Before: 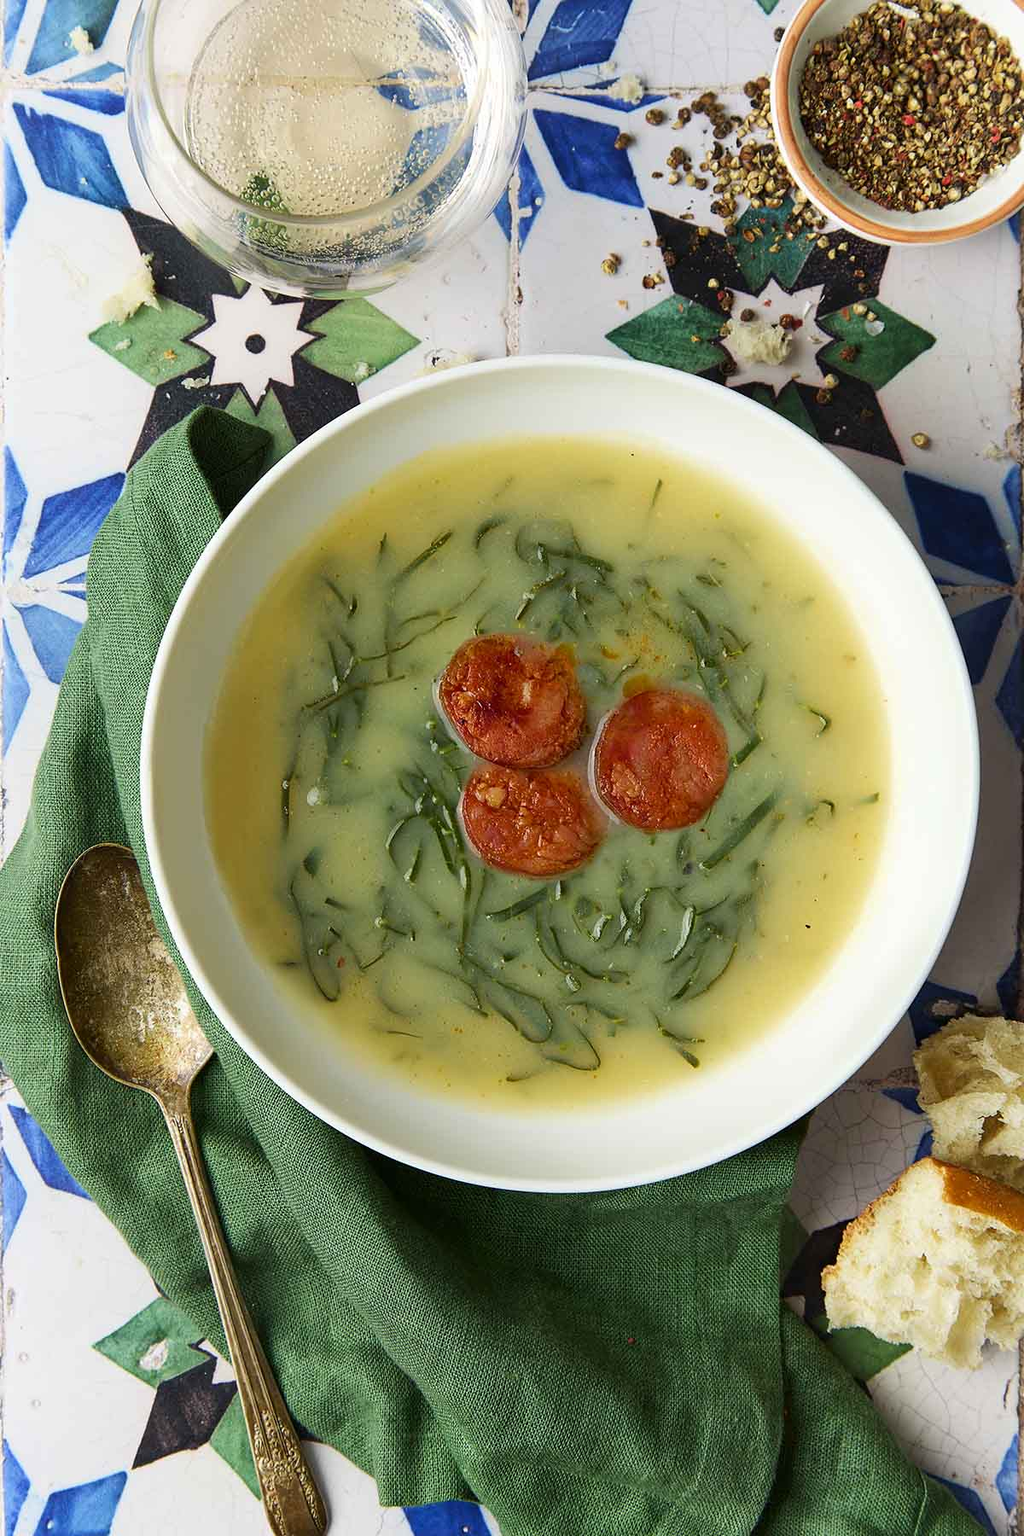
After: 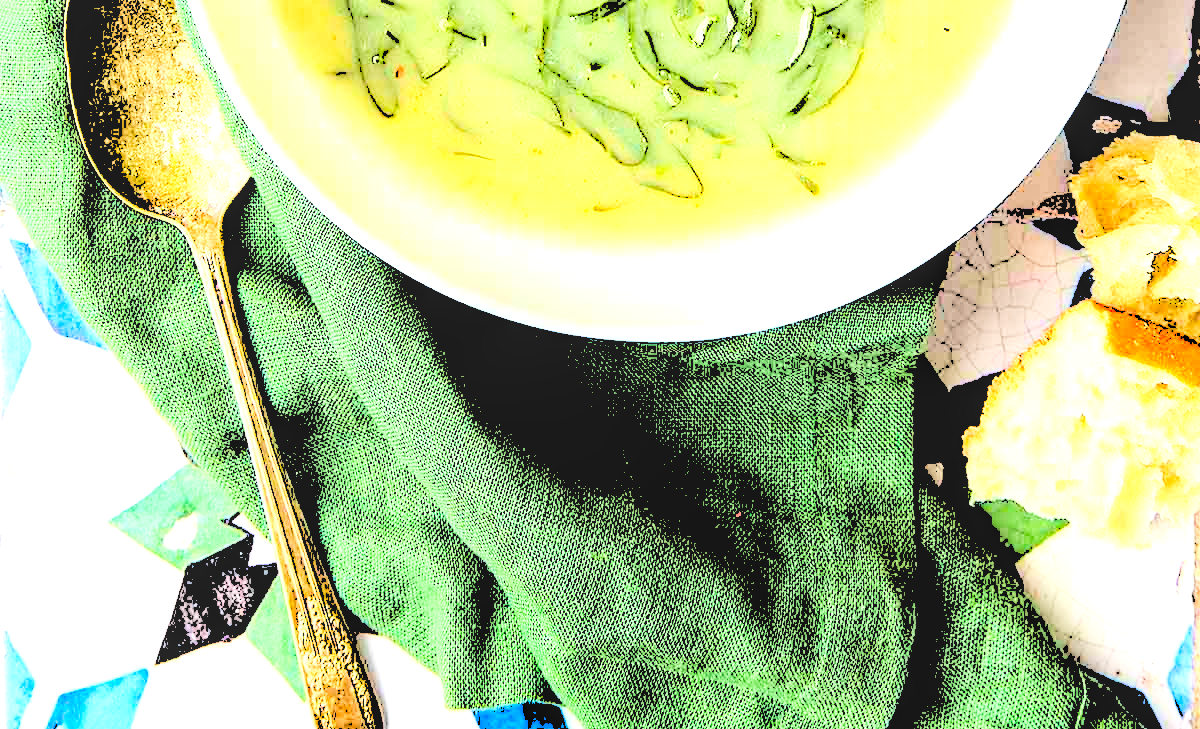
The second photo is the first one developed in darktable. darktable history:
crop and rotate: top 58.683%, bottom 0.782%
levels: levels [0.246, 0.256, 0.506]
local contrast: highlights 30%, detail 135%
